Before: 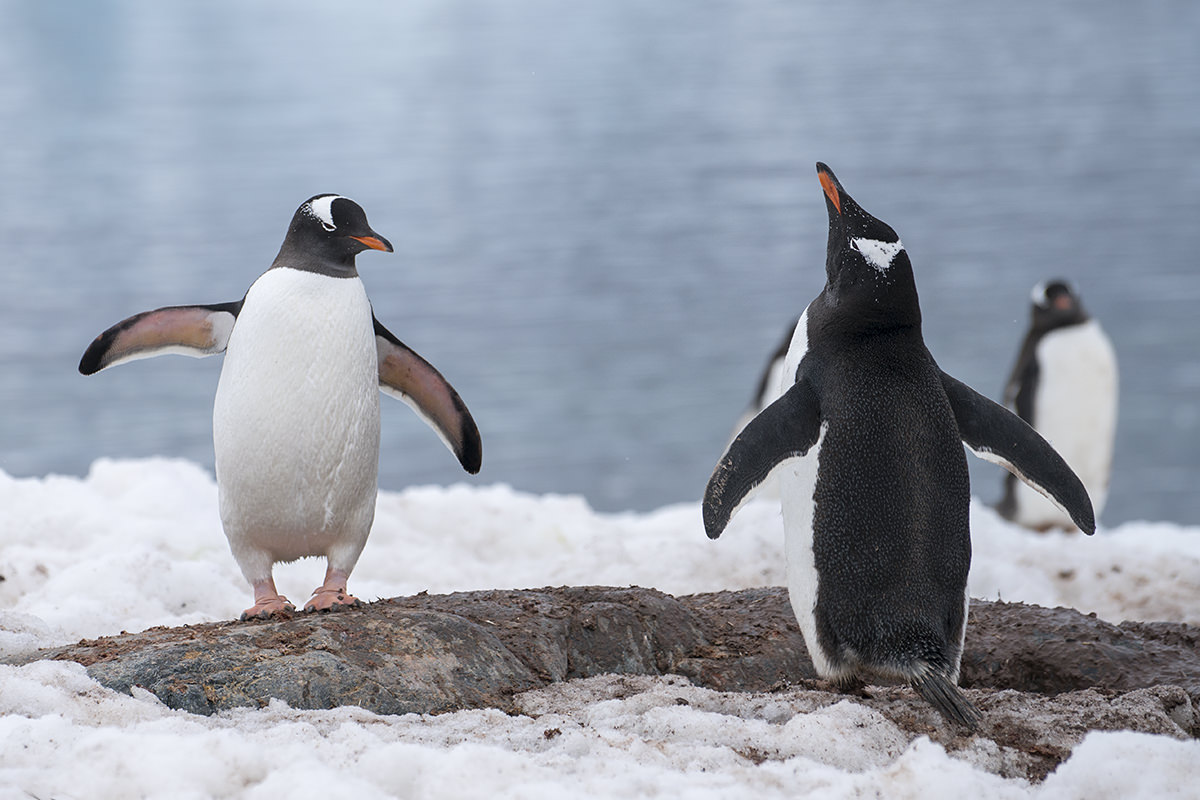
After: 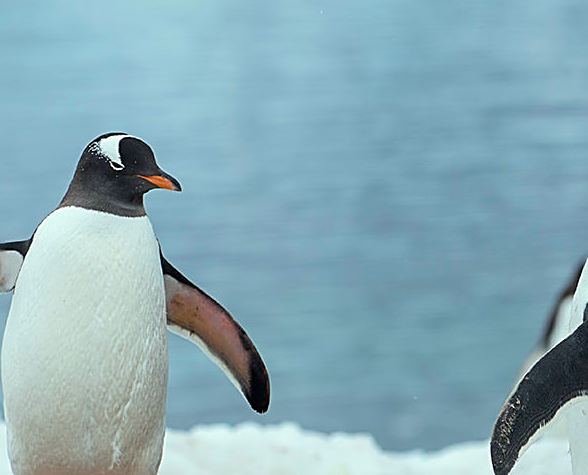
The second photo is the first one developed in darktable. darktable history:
color correction: highlights a* -7.83, highlights b* 3.08
crop: left 17.743%, top 7.75%, right 33.004%, bottom 32.43%
sharpen: on, module defaults
velvia: on, module defaults
